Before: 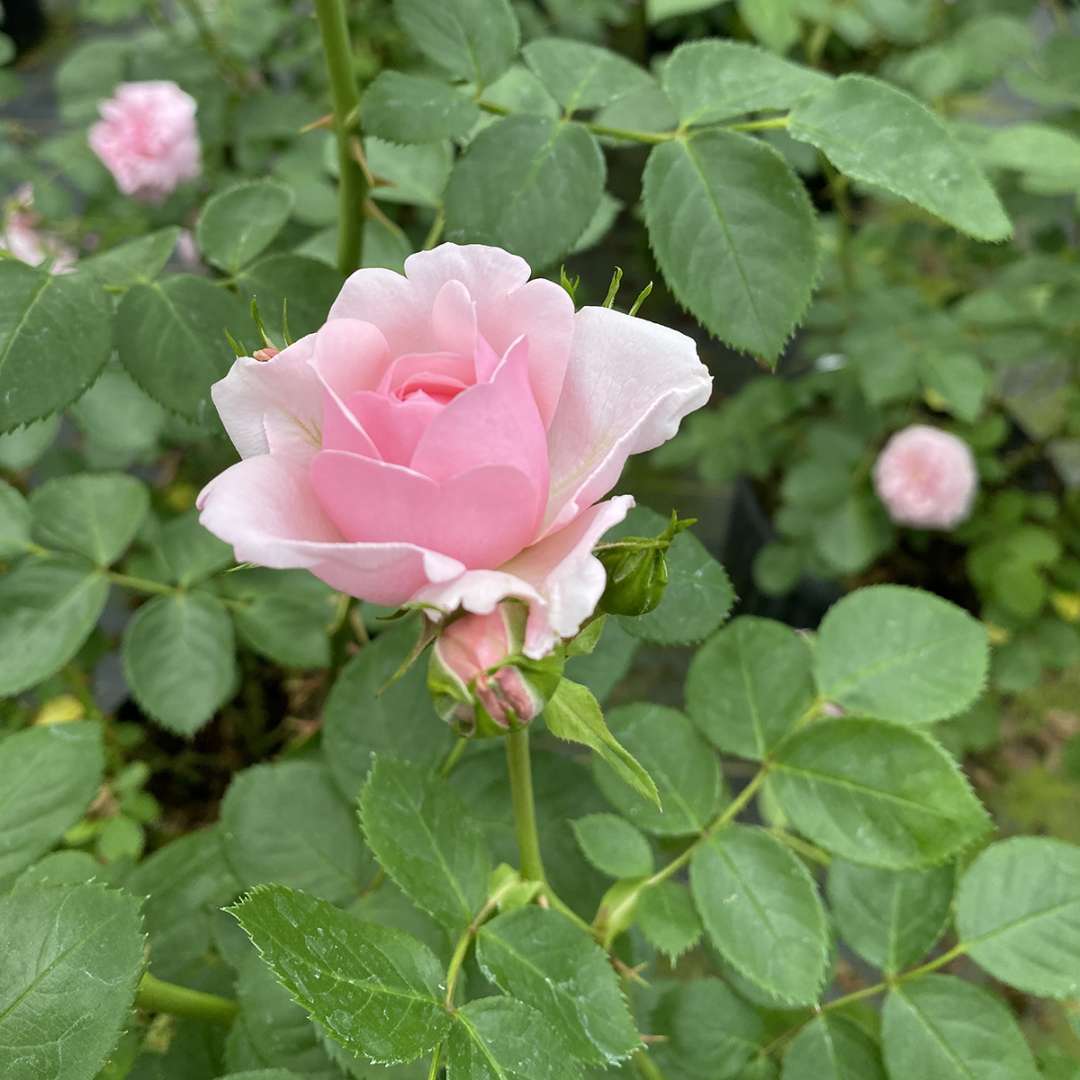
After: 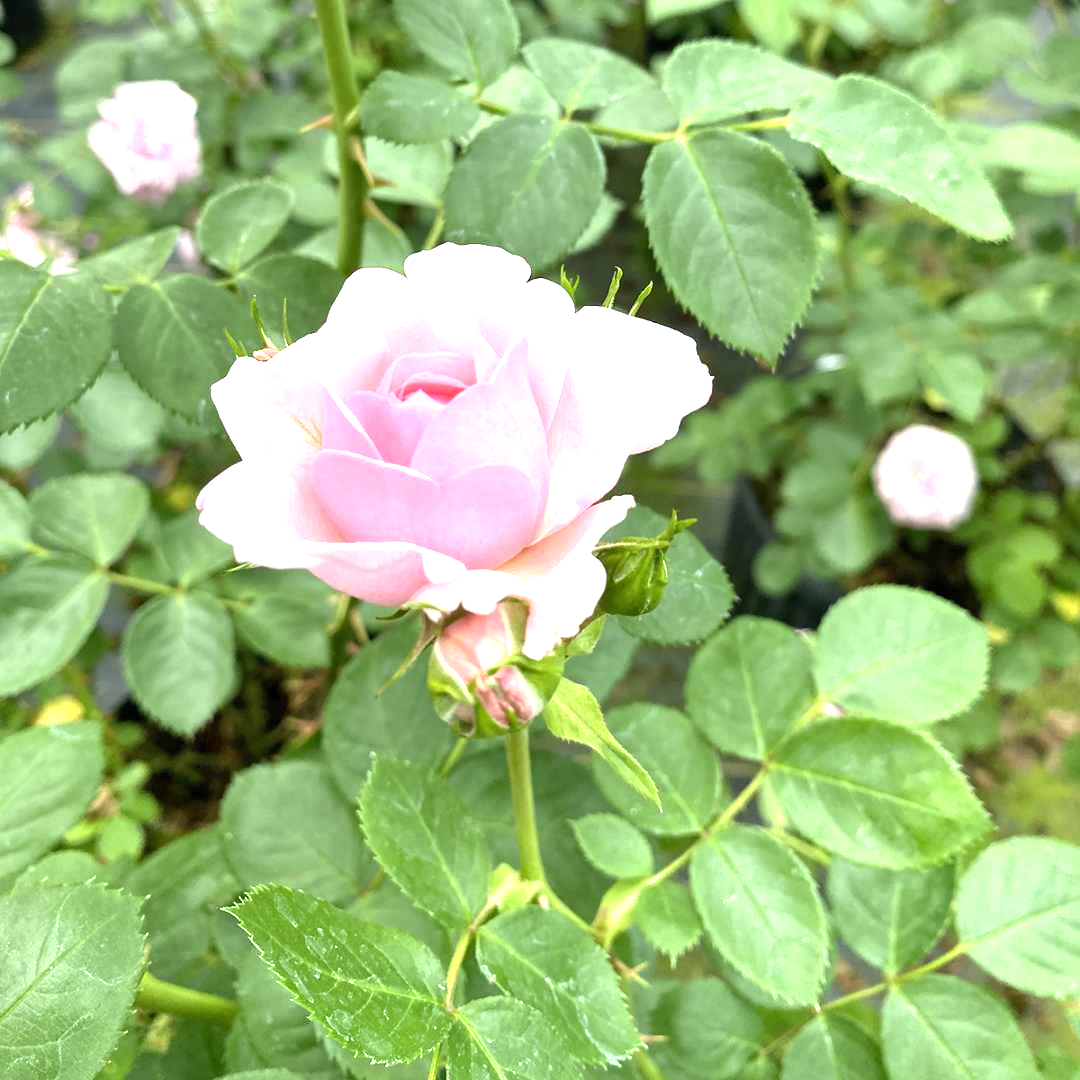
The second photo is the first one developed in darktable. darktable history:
local contrast: mode bilateral grid, contrast 19, coarseness 51, detail 119%, midtone range 0.2
exposure: black level correction 0, exposure 1.199 EV, compensate highlight preservation false
